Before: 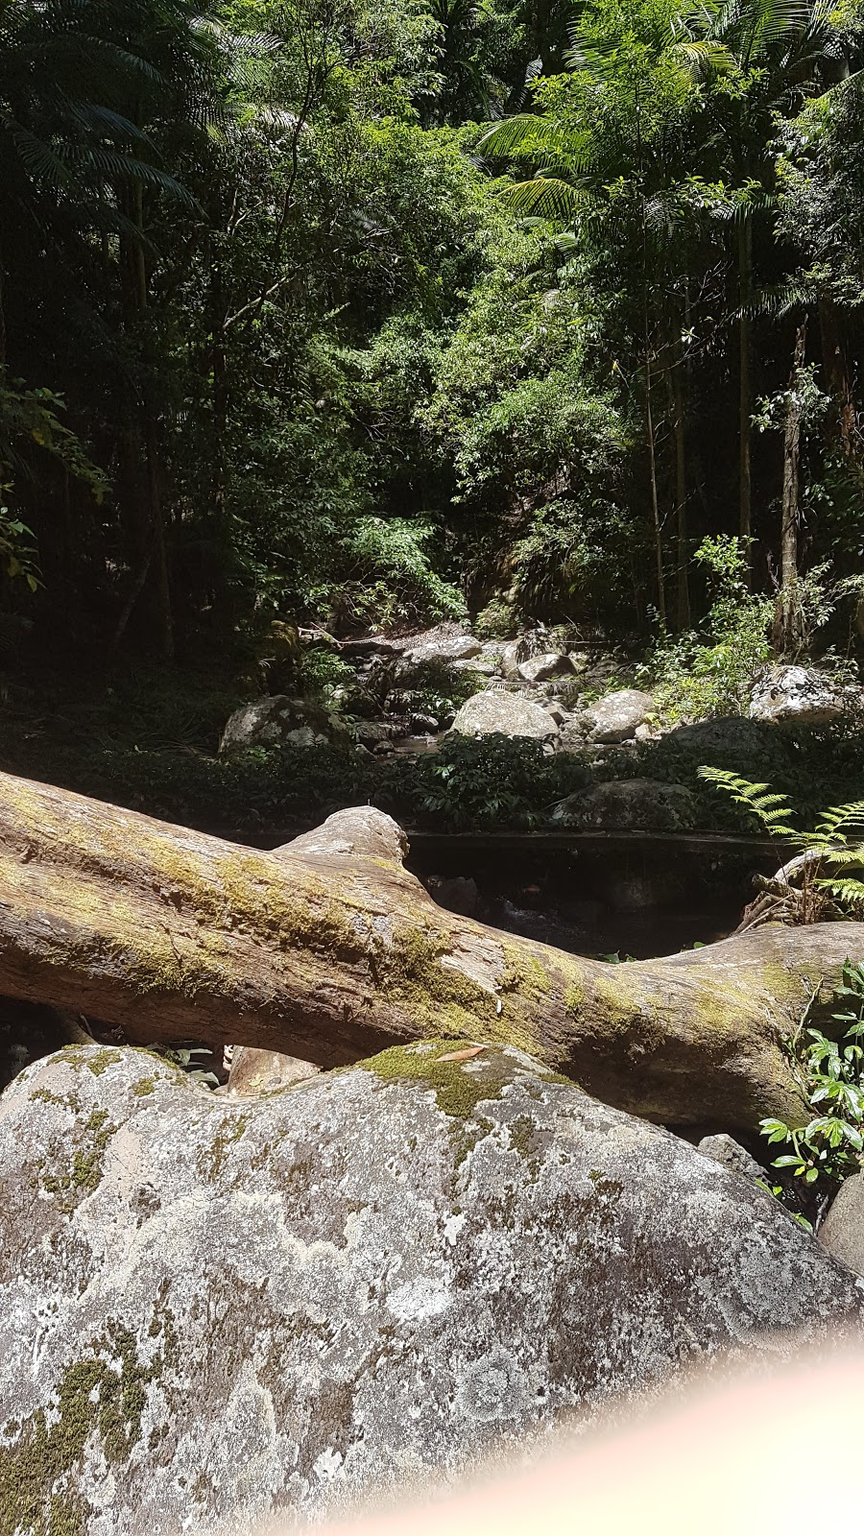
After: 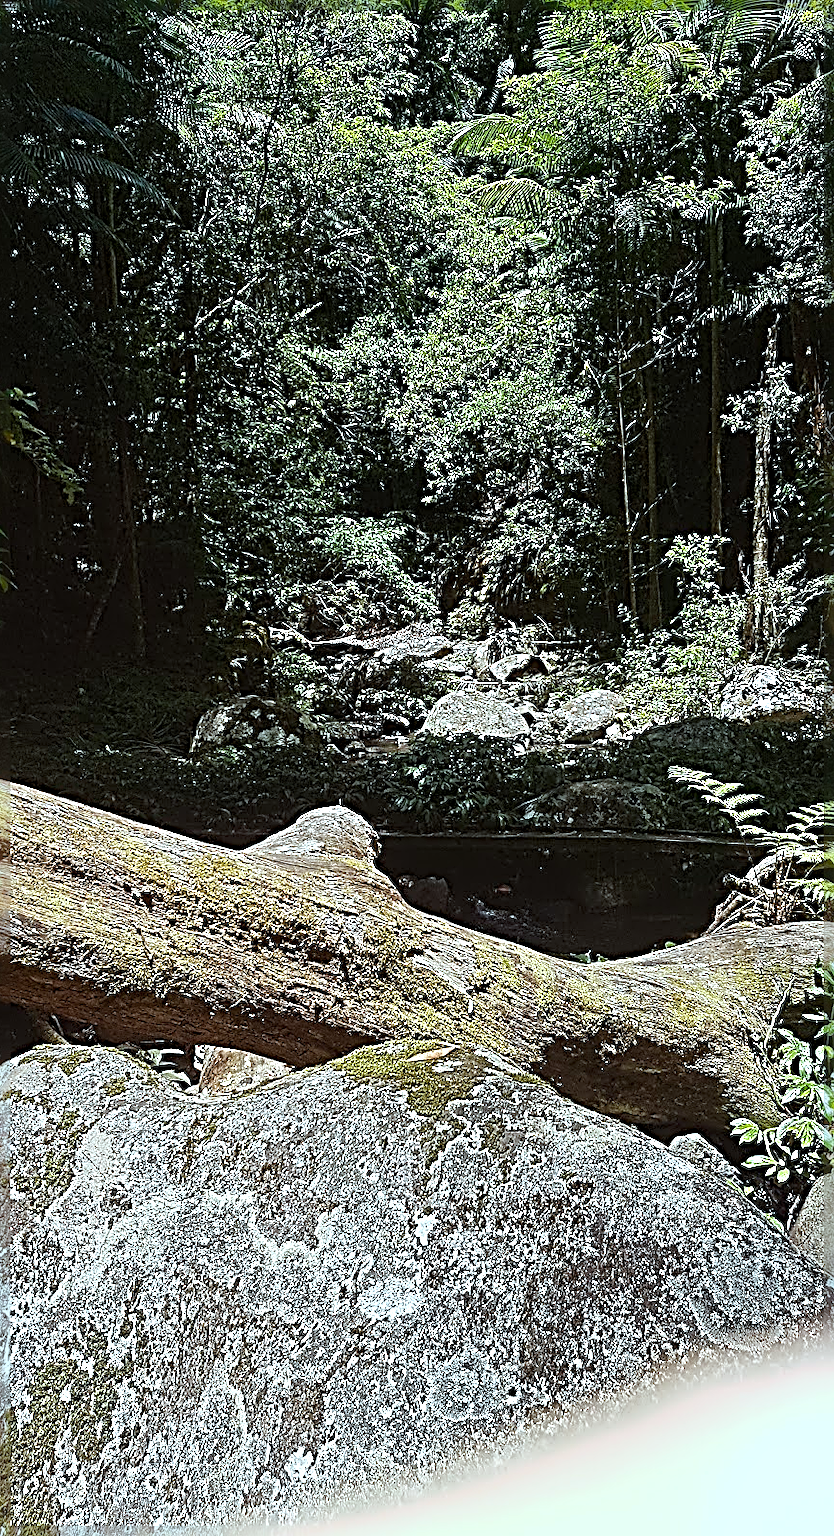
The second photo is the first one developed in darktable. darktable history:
crop and rotate: left 3.405%
sharpen: radius 4.05, amount 1.992
color correction: highlights a* -10.08, highlights b* -9.95
color balance rgb: power › hue 330.26°, highlights gain › chroma 0.3%, highlights gain › hue 331.67°, linear chroma grading › shadows 19.704%, linear chroma grading › highlights 3.421%, linear chroma grading › mid-tones 9.896%, perceptual saturation grading › global saturation 0.629%, global vibrance 24.458%
